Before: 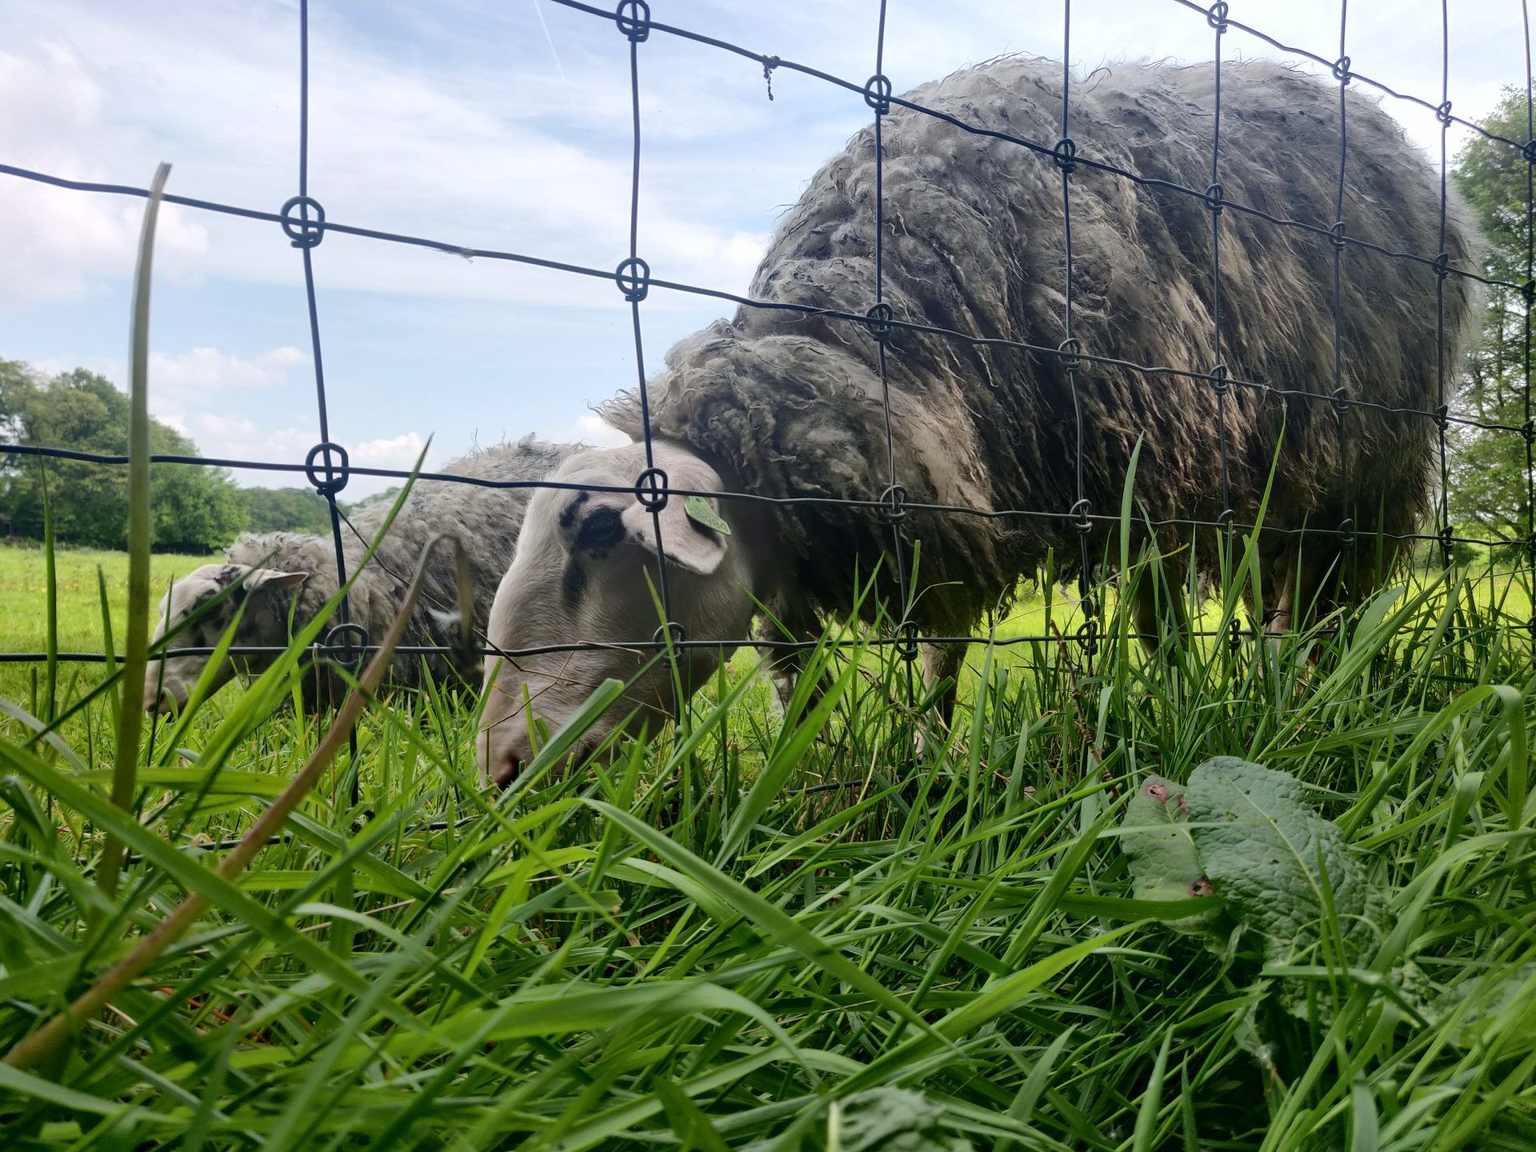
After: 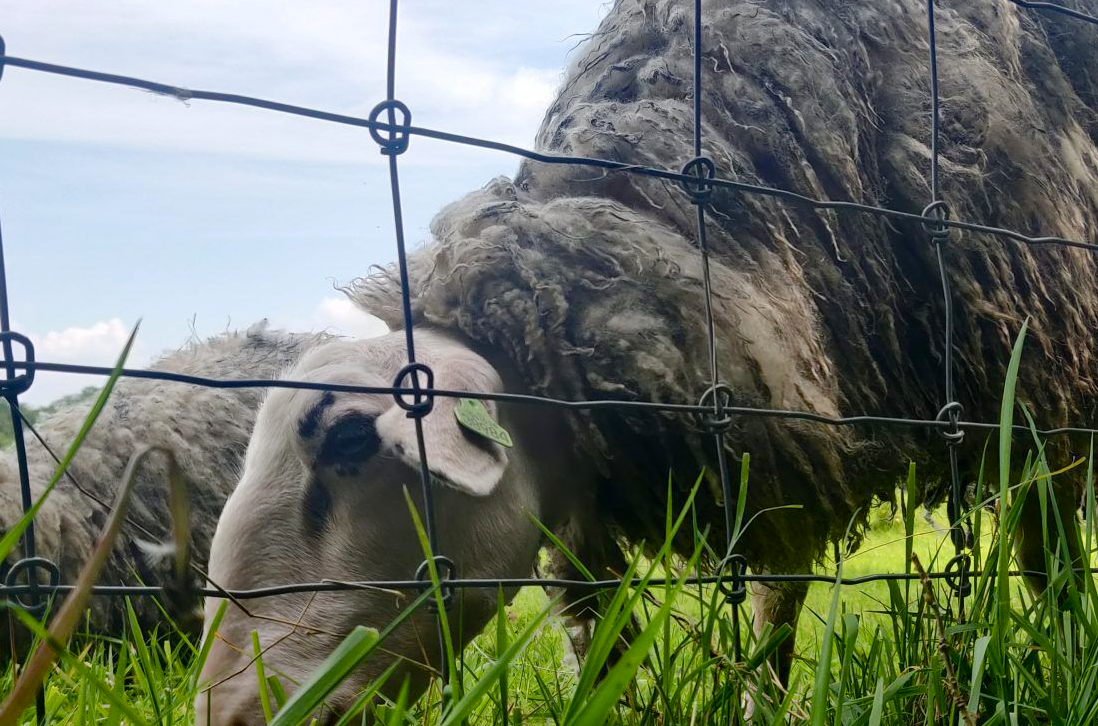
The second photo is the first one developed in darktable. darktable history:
crop: left 20.932%, top 15.471%, right 21.848%, bottom 34.081%
color balance rgb: perceptual saturation grading › global saturation 20%, perceptual saturation grading › highlights -25%, perceptual saturation grading › shadows 25%
